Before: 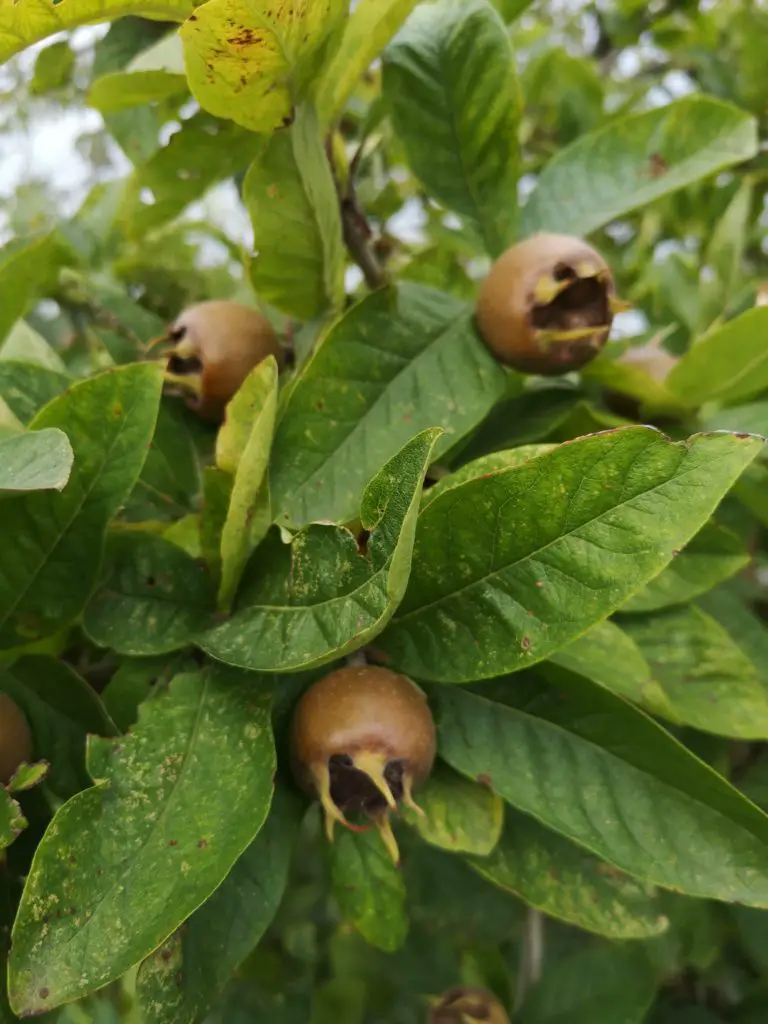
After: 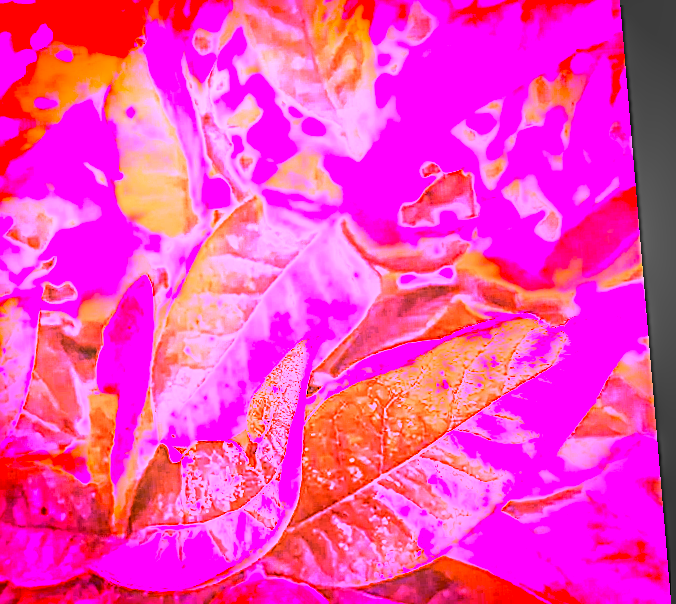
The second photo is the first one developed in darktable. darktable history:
crop: left 18.38%, top 11.092%, right 2.134%, bottom 33.217%
local contrast: highlights 20%, detail 150%
white balance: red 8, blue 8
vignetting: fall-off start 88.53%, fall-off radius 44.2%, saturation 0.376, width/height ratio 1.161
sharpen: on, module defaults
rotate and perspective: rotation -4.86°, automatic cropping off
